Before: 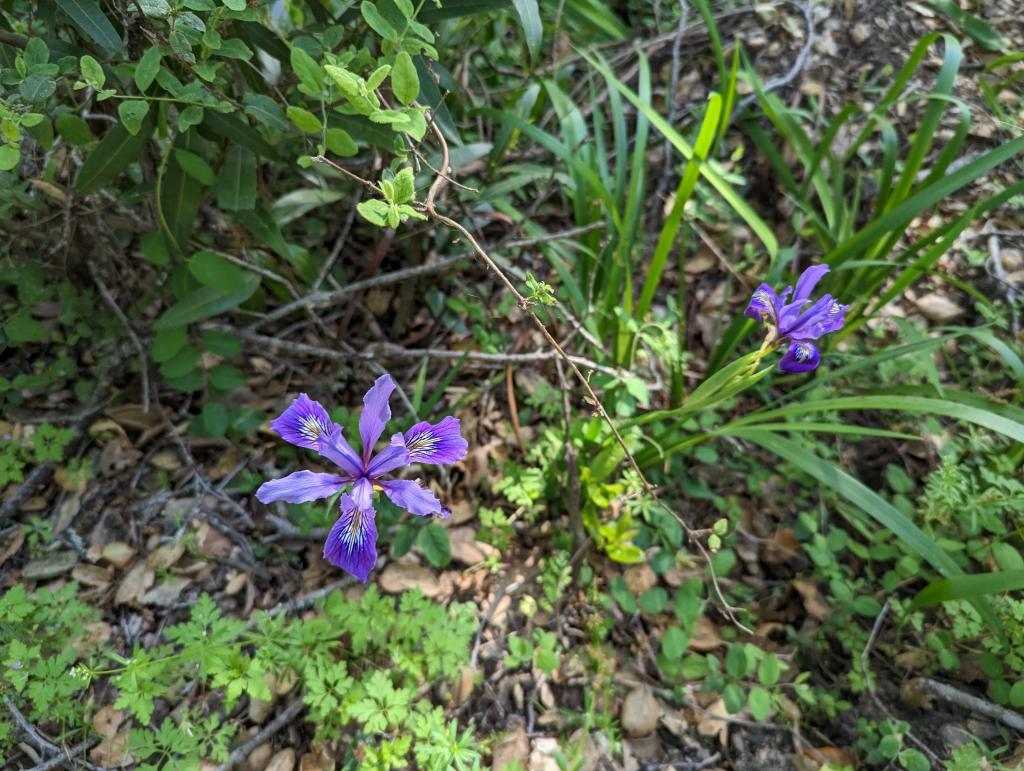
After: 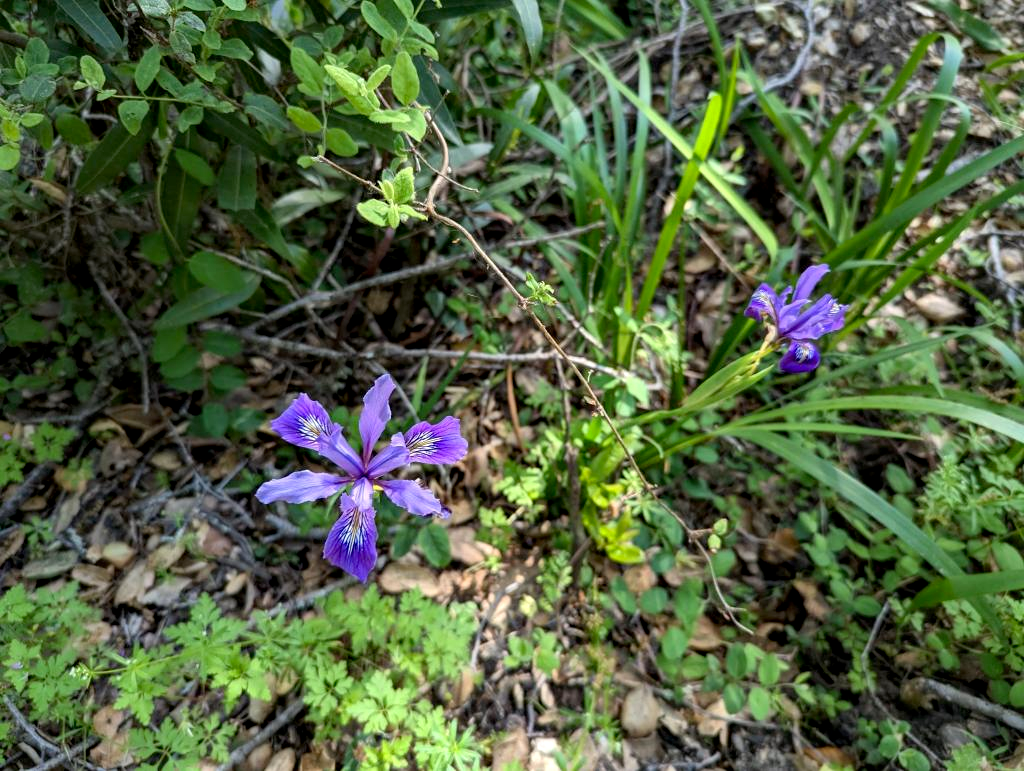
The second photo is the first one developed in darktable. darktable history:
tone equalizer: -8 EV -0.413 EV, -7 EV -0.399 EV, -6 EV -0.348 EV, -5 EV -0.23 EV, -3 EV 0.25 EV, -2 EV 0.357 EV, -1 EV 0.391 EV, +0 EV 0.409 EV
exposure: black level correction 0.009, exposure -0.167 EV, compensate exposure bias true, compensate highlight preservation false
